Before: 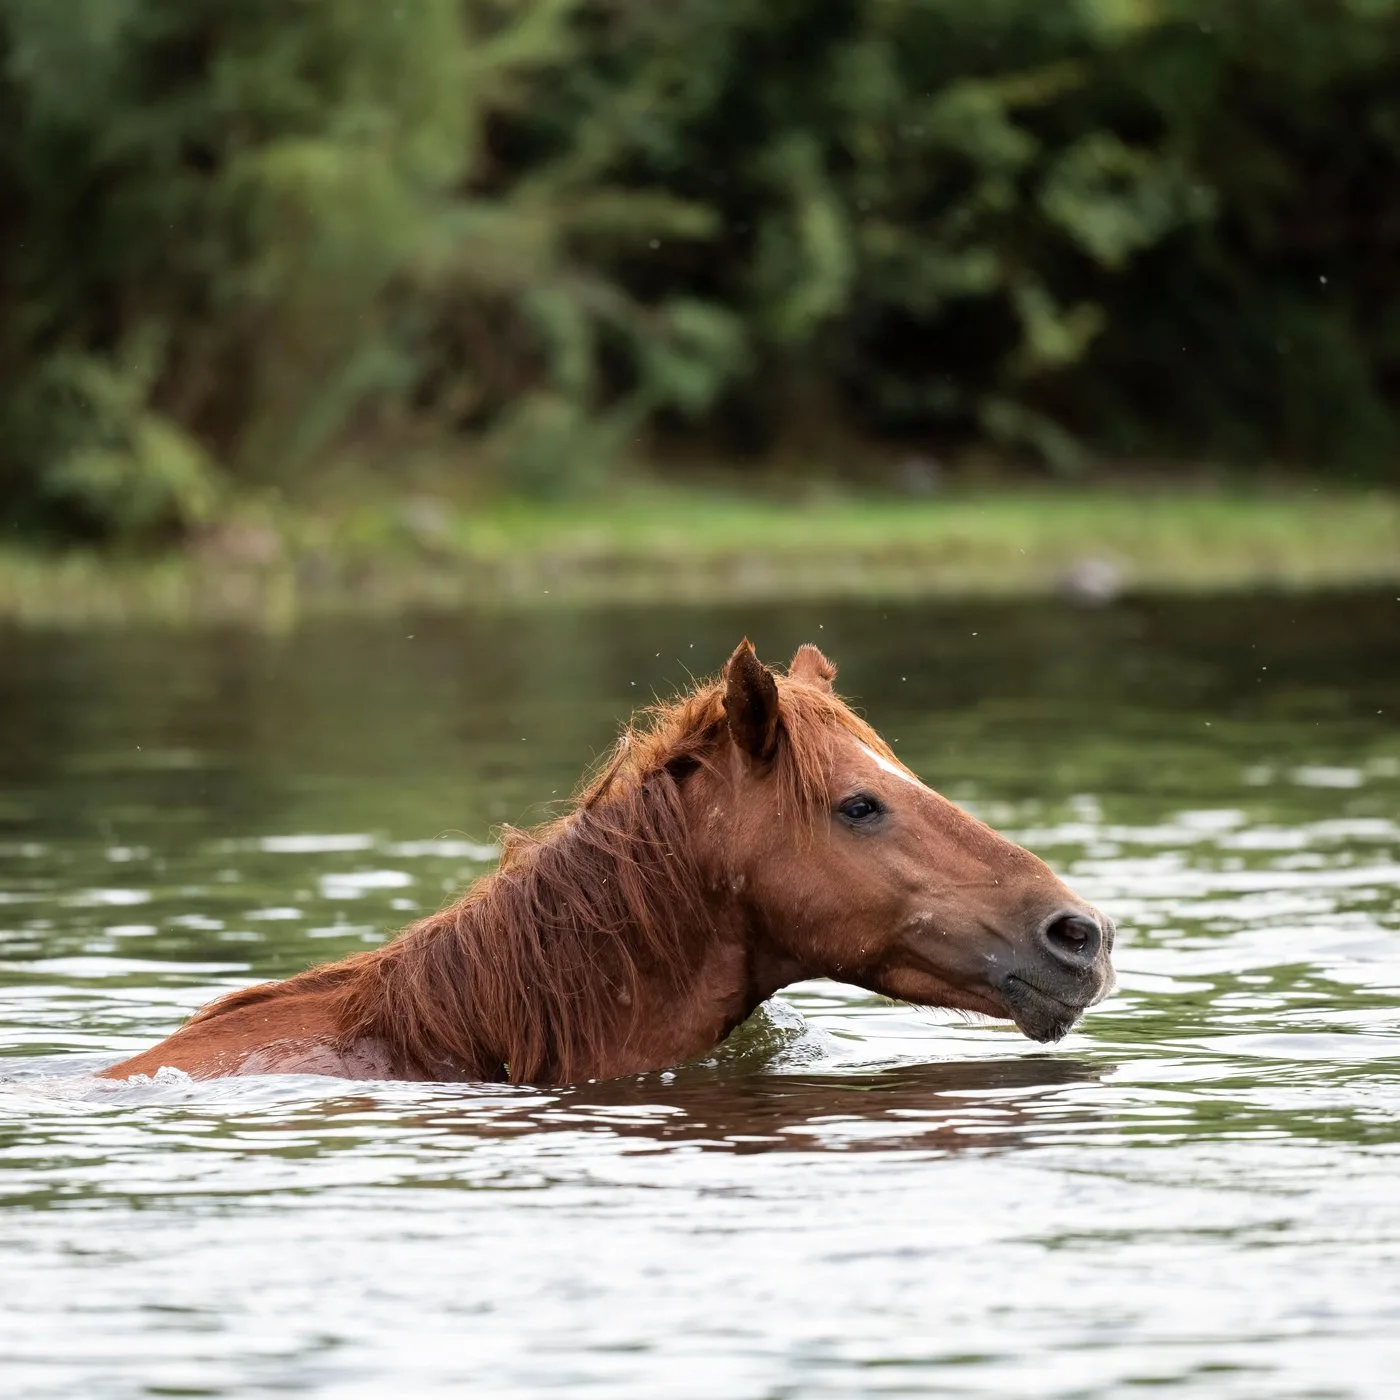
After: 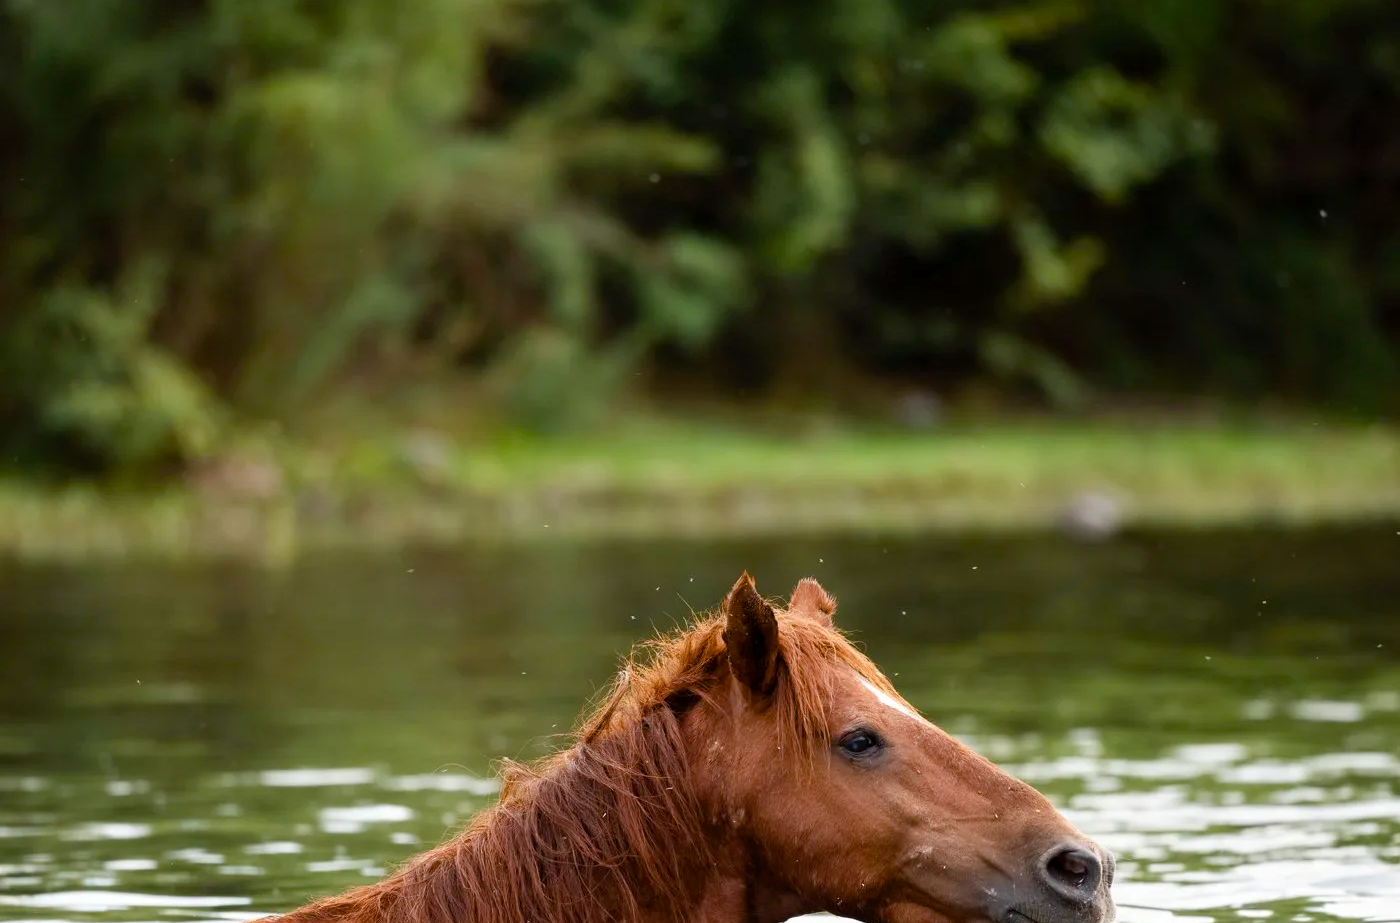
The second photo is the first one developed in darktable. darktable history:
color balance rgb: perceptual saturation grading › global saturation 20%, perceptual saturation grading › highlights -25.012%, perceptual saturation grading › shadows 24.162%, global vibrance 20%
crop and rotate: top 4.764%, bottom 29.268%
tone equalizer: on, module defaults
